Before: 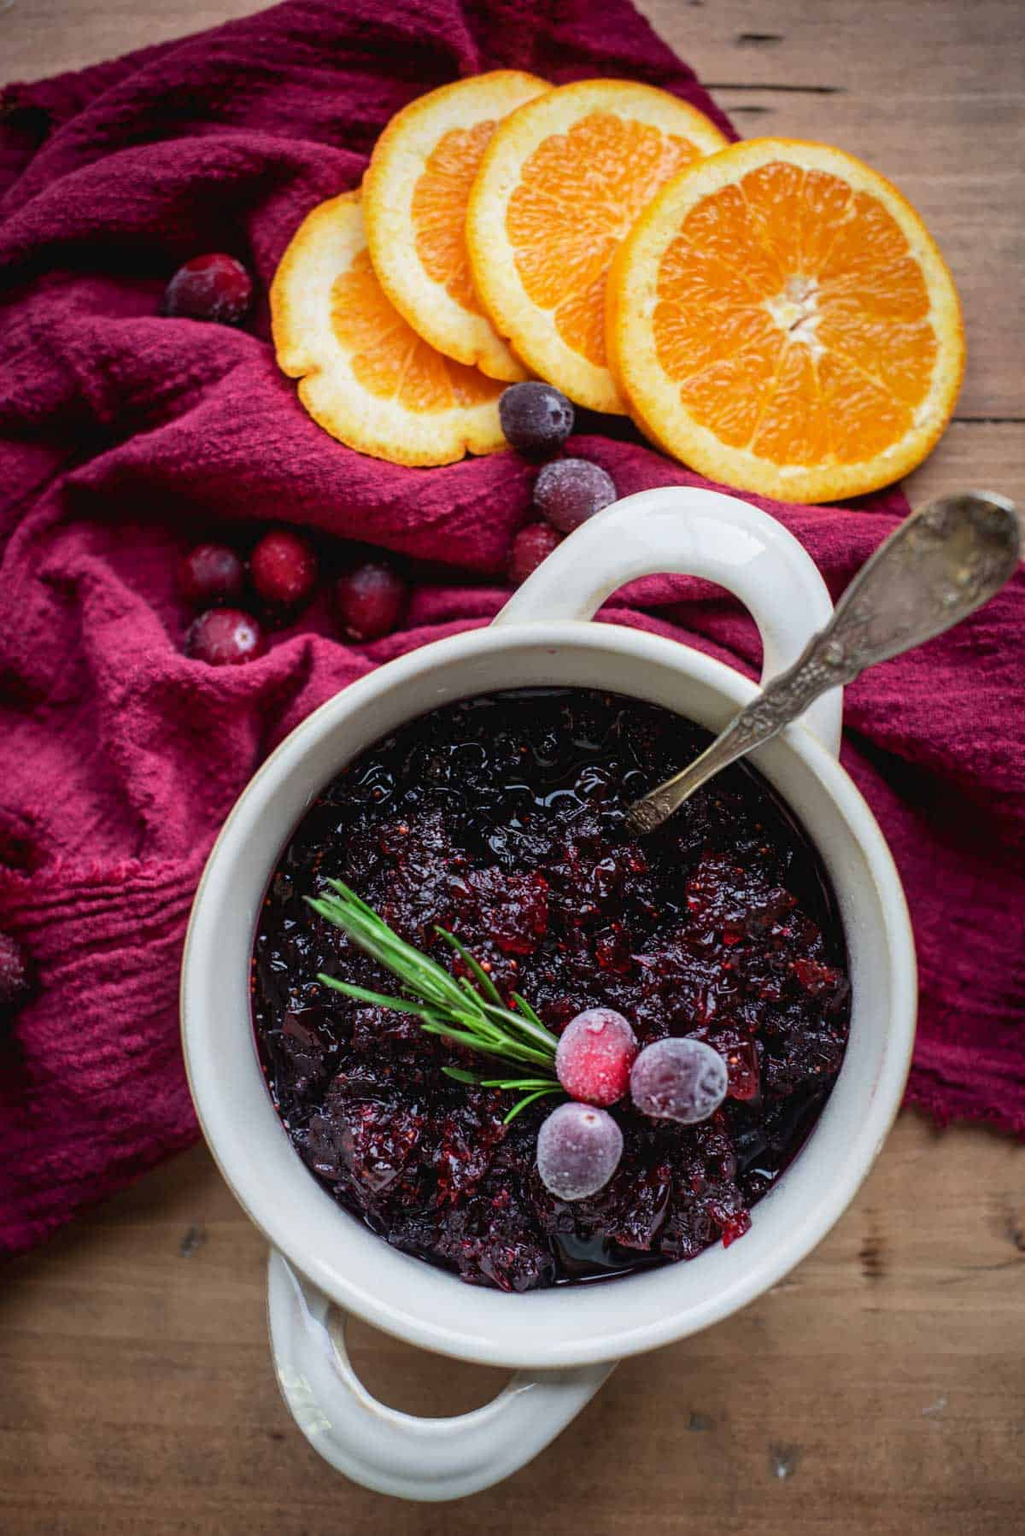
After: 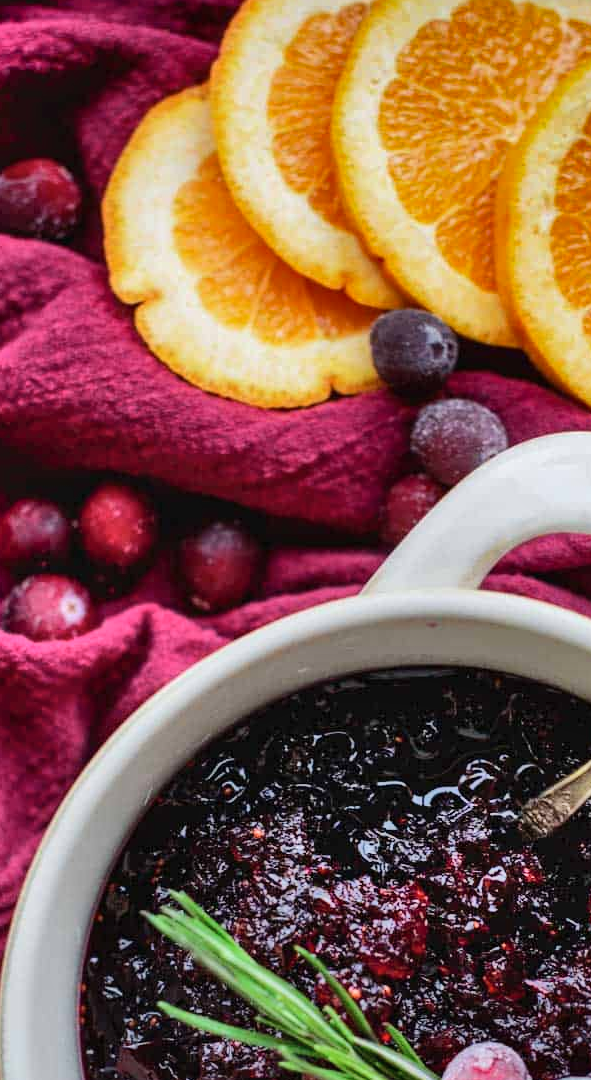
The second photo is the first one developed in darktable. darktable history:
shadows and highlights: shadows 60, highlights -60.23, soften with gaussian
crop: left 17.835%, top 7.675%, right 32.881%, bottom 32.213%
